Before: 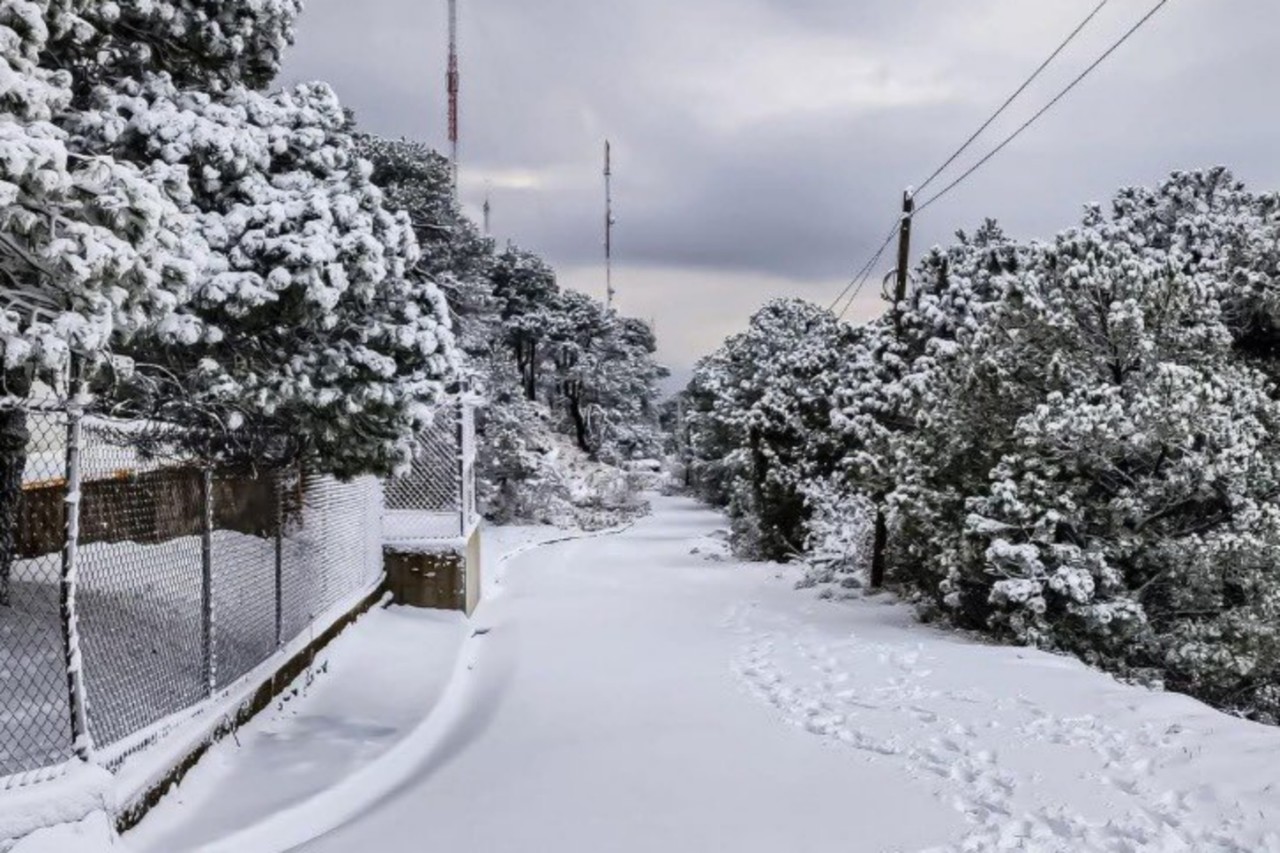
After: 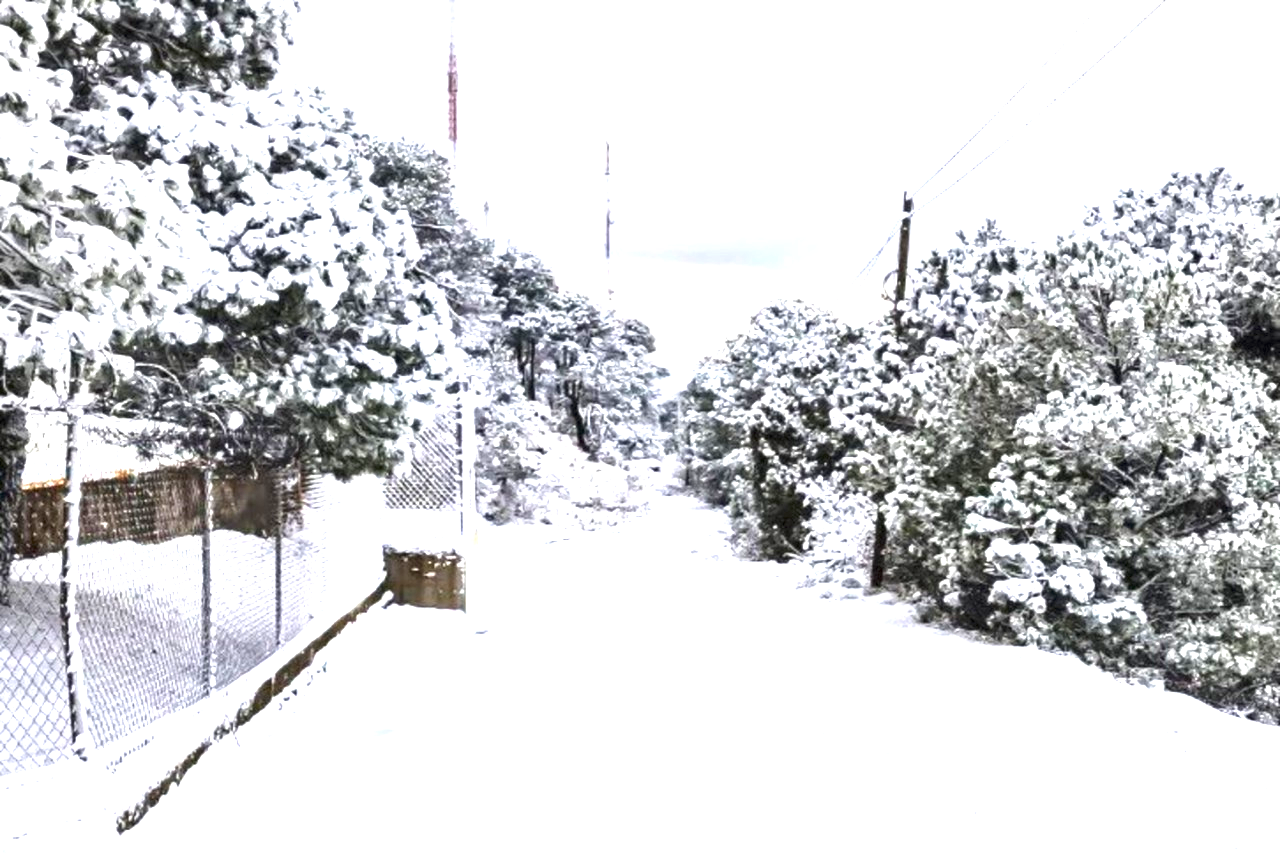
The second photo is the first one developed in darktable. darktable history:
exposure: black level correction 0, exposure 1.874 EV, compensate highlight preservation false
